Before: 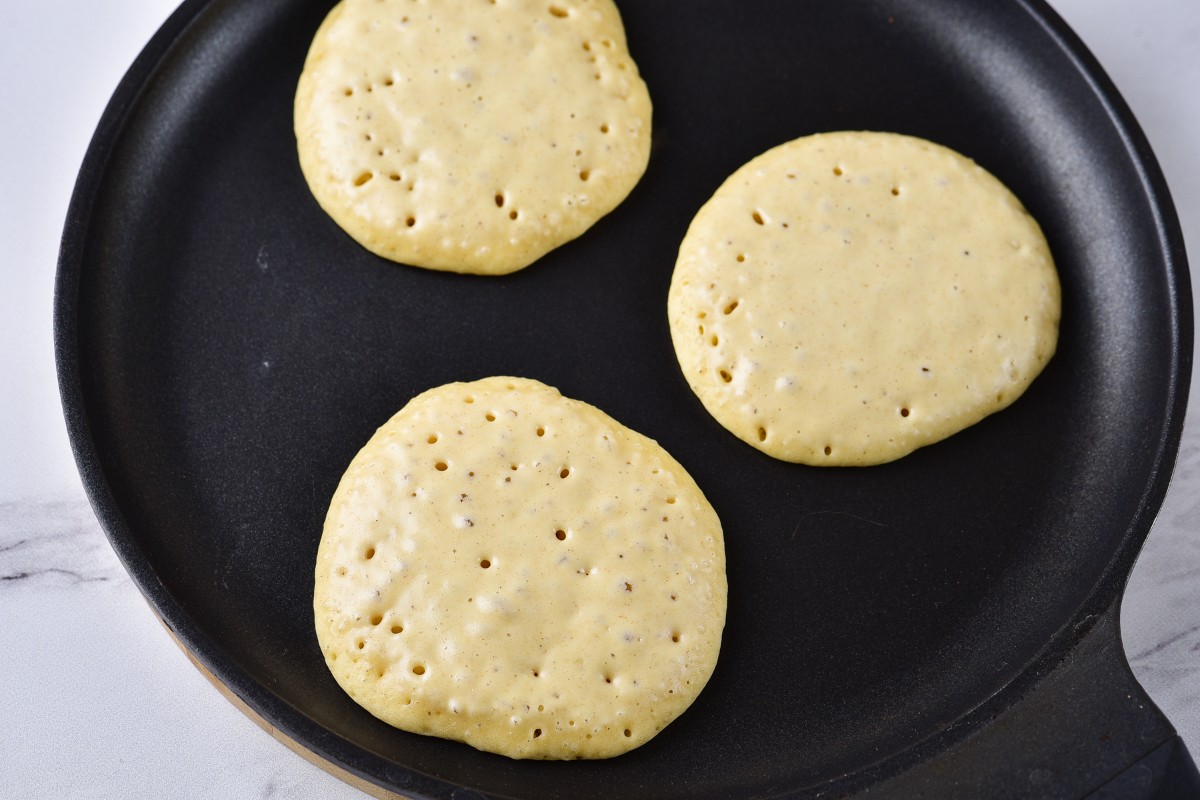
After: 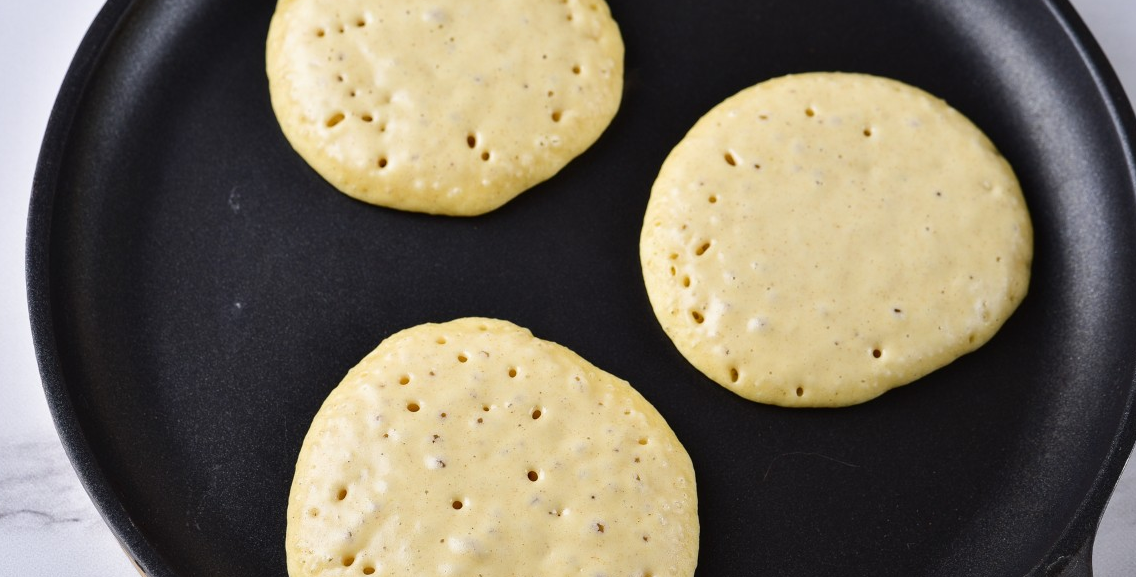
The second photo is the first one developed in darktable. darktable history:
crop: left 2.354%, top 7.384%, right 2.979%, bottom 20.366%
exposure: compensate highlight preservation false
